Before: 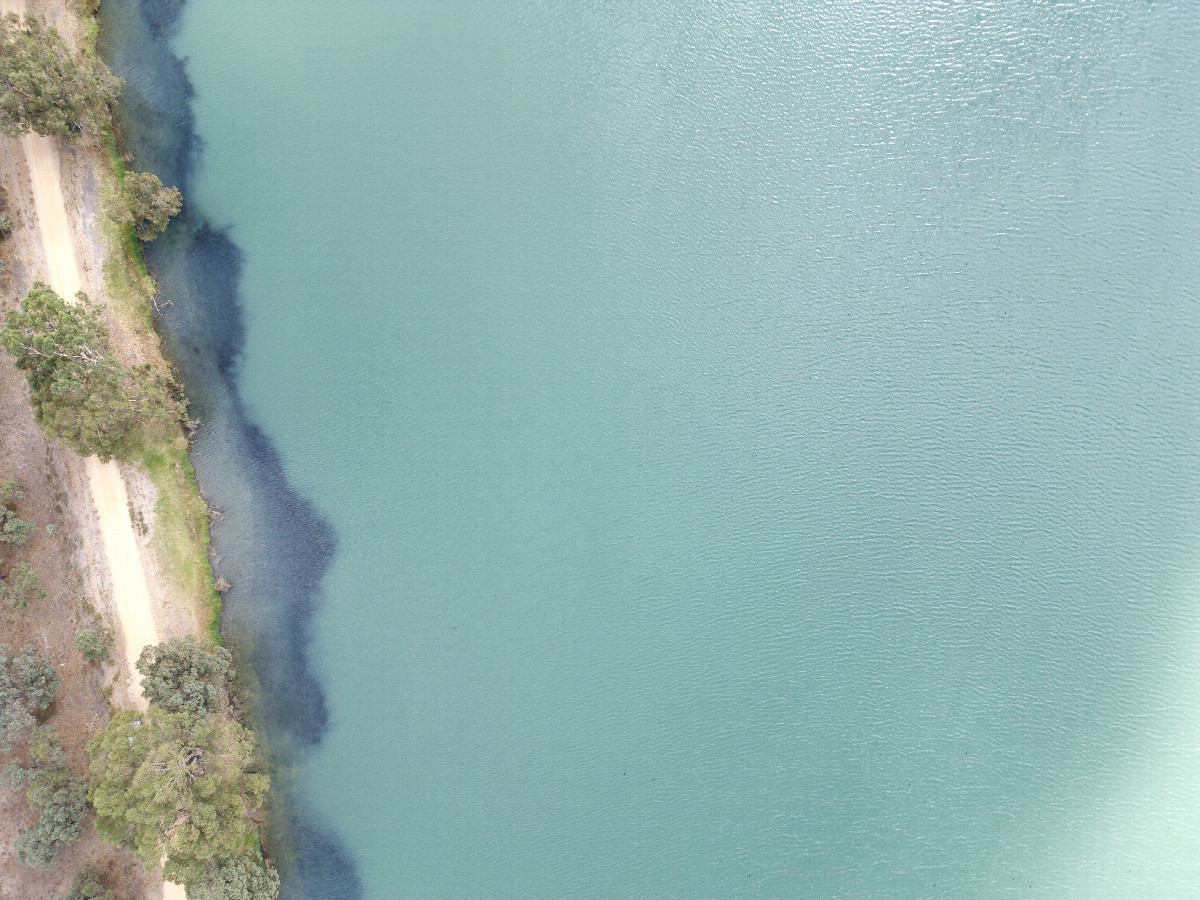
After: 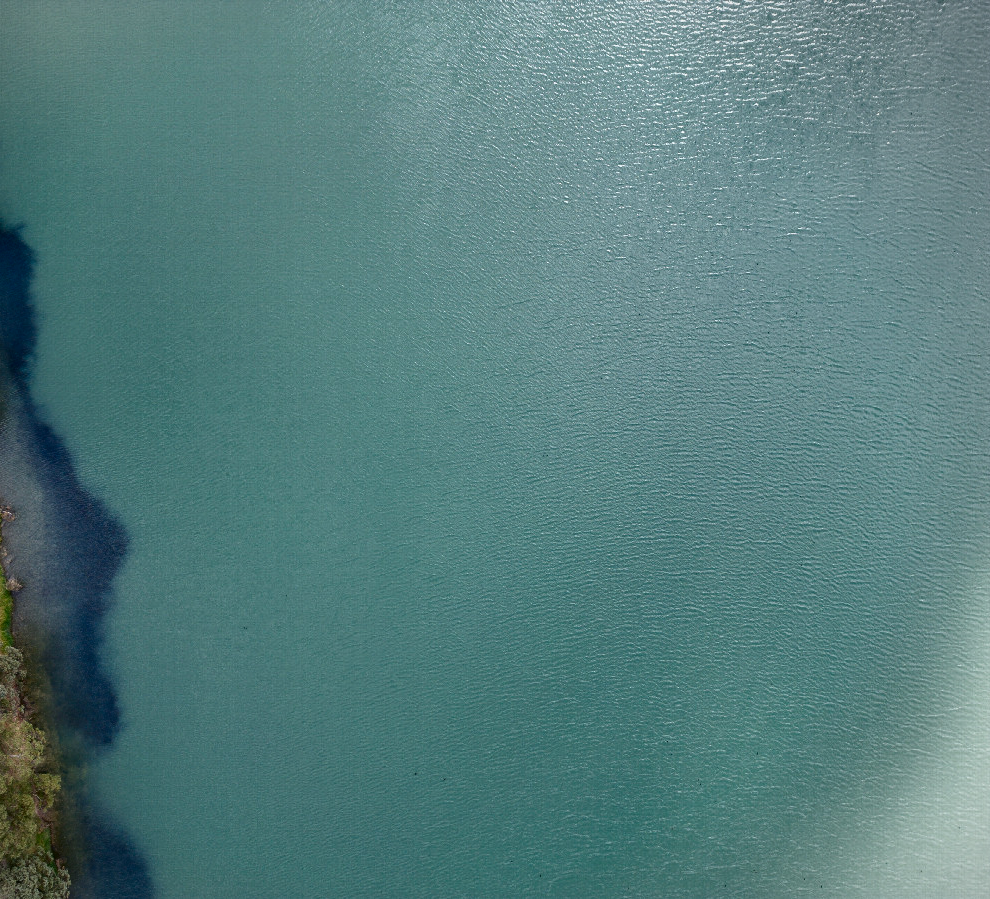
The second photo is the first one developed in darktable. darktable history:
vignetting: fall-off start 97.33%, fall-off radius 78.86%, center (-0.15, 0.012), width/height ratio 1.107
contrast brightness saturation: contrast 0.093, brightness -0.607, saturation 0.174
crop: left 17.434%, bottom 0.047%
